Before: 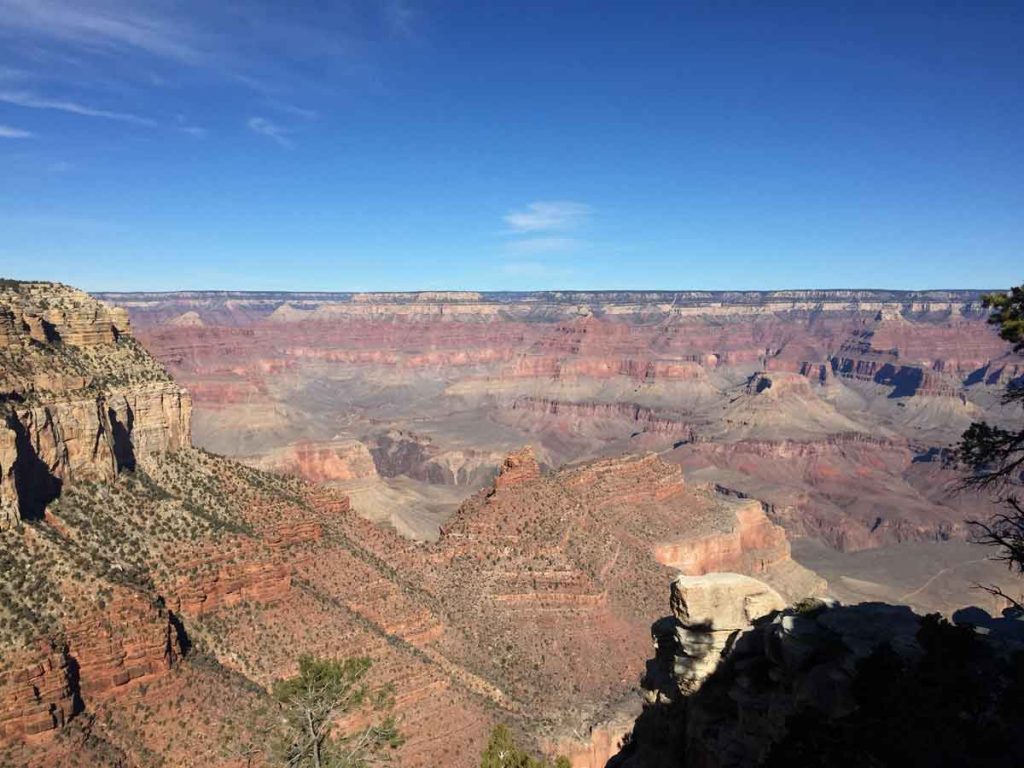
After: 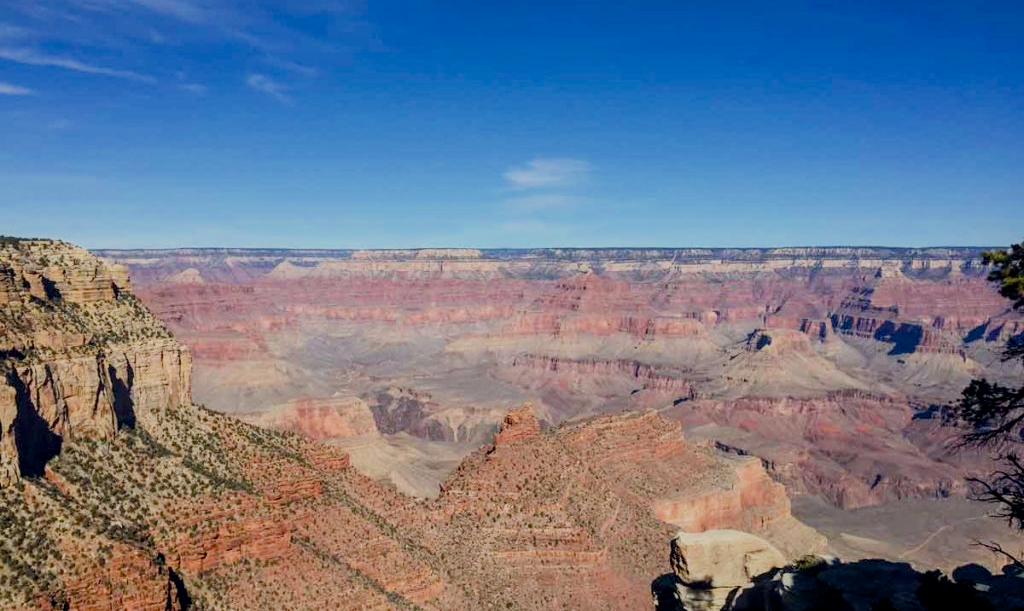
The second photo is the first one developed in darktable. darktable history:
filmic rgb: black relative exposure -8.55 EV, white relative exposure 5.53 EV, threshold 2.97 EV, hardness 3.37, contrast 1.018, preserve chrominance max RGB, color science v6 (2022), contrast in shadows safe, contrast in highlights safe, enable highlight reconstruction true
color balance rgb: global offset › chroma 0.064%, global offset › hue 254.29°, perceptual saturation grading › global saturation 20%, perceptual saturation grading › highlights -25.63%, perceptual saturation grading › shadows 49.758%, contrast 4.59%
crop and rotate: top 5.654%, bottom 14.764%
local contrast: on, module defaults
